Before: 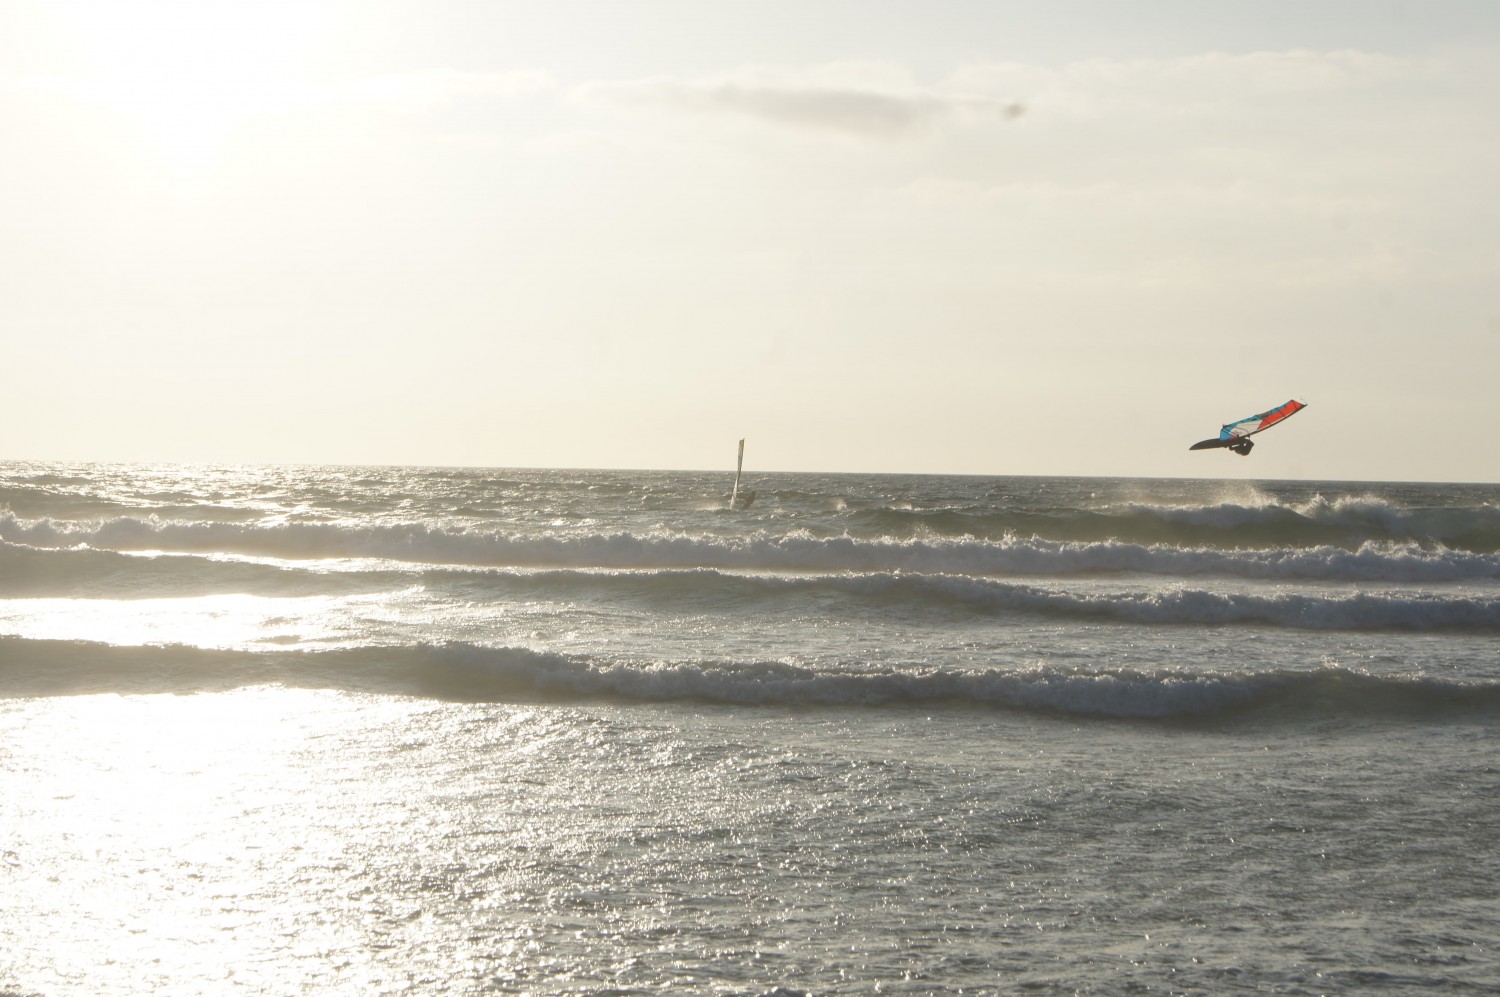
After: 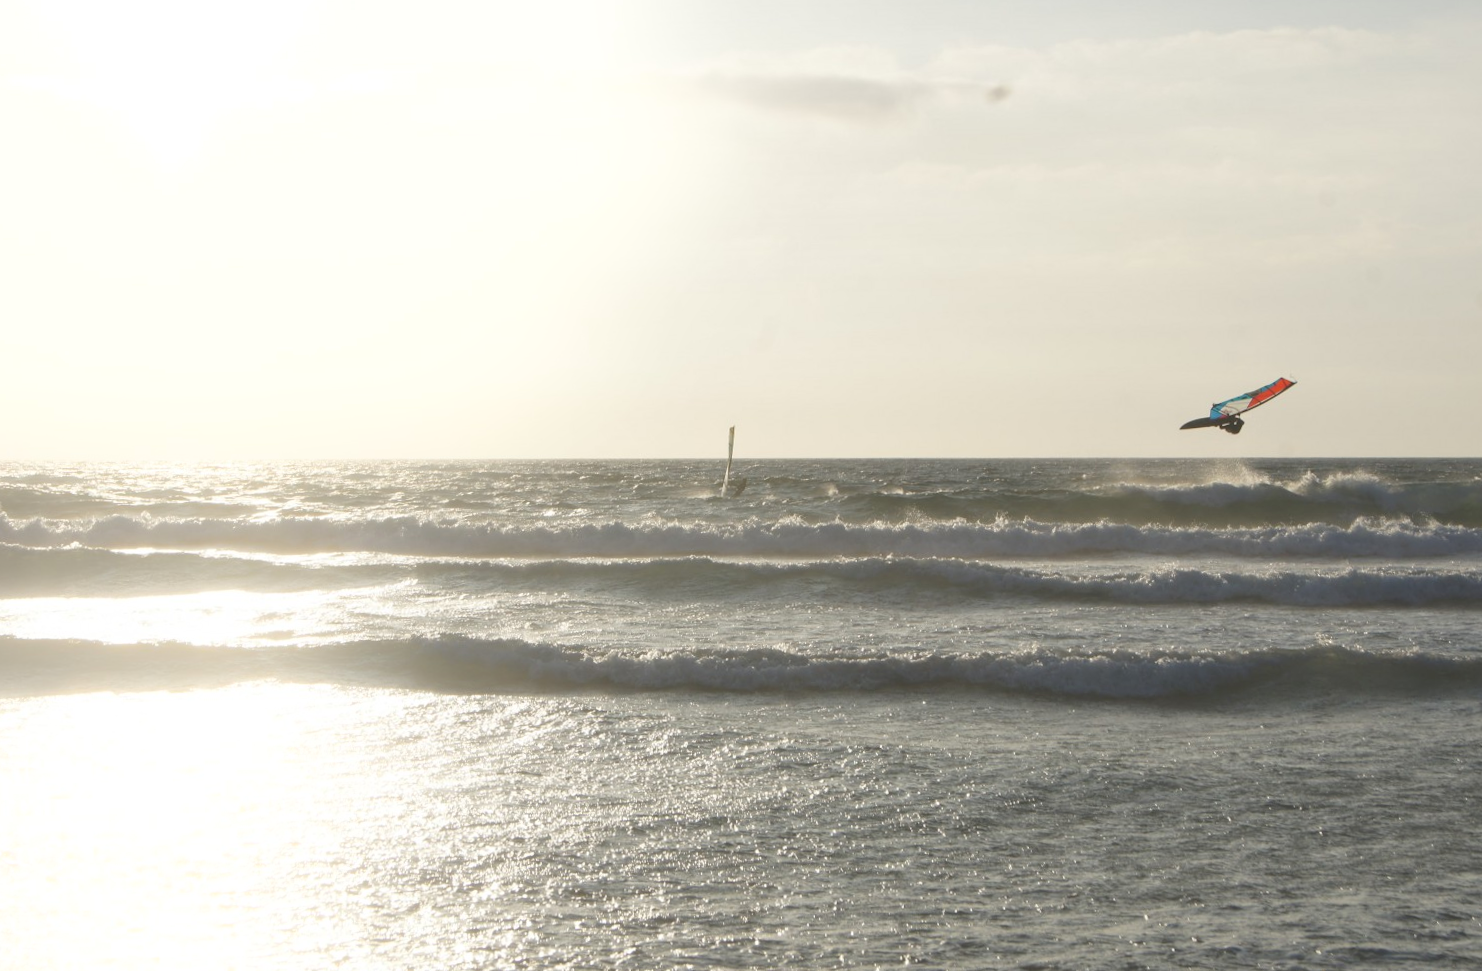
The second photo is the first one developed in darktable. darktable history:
bloom: size 9%, threshold 100%, strength 7%
rotate and perspective: rotation -1°, crop left 0.011, crop right 0.989, crop top 0.025, crop bottom 0.975
